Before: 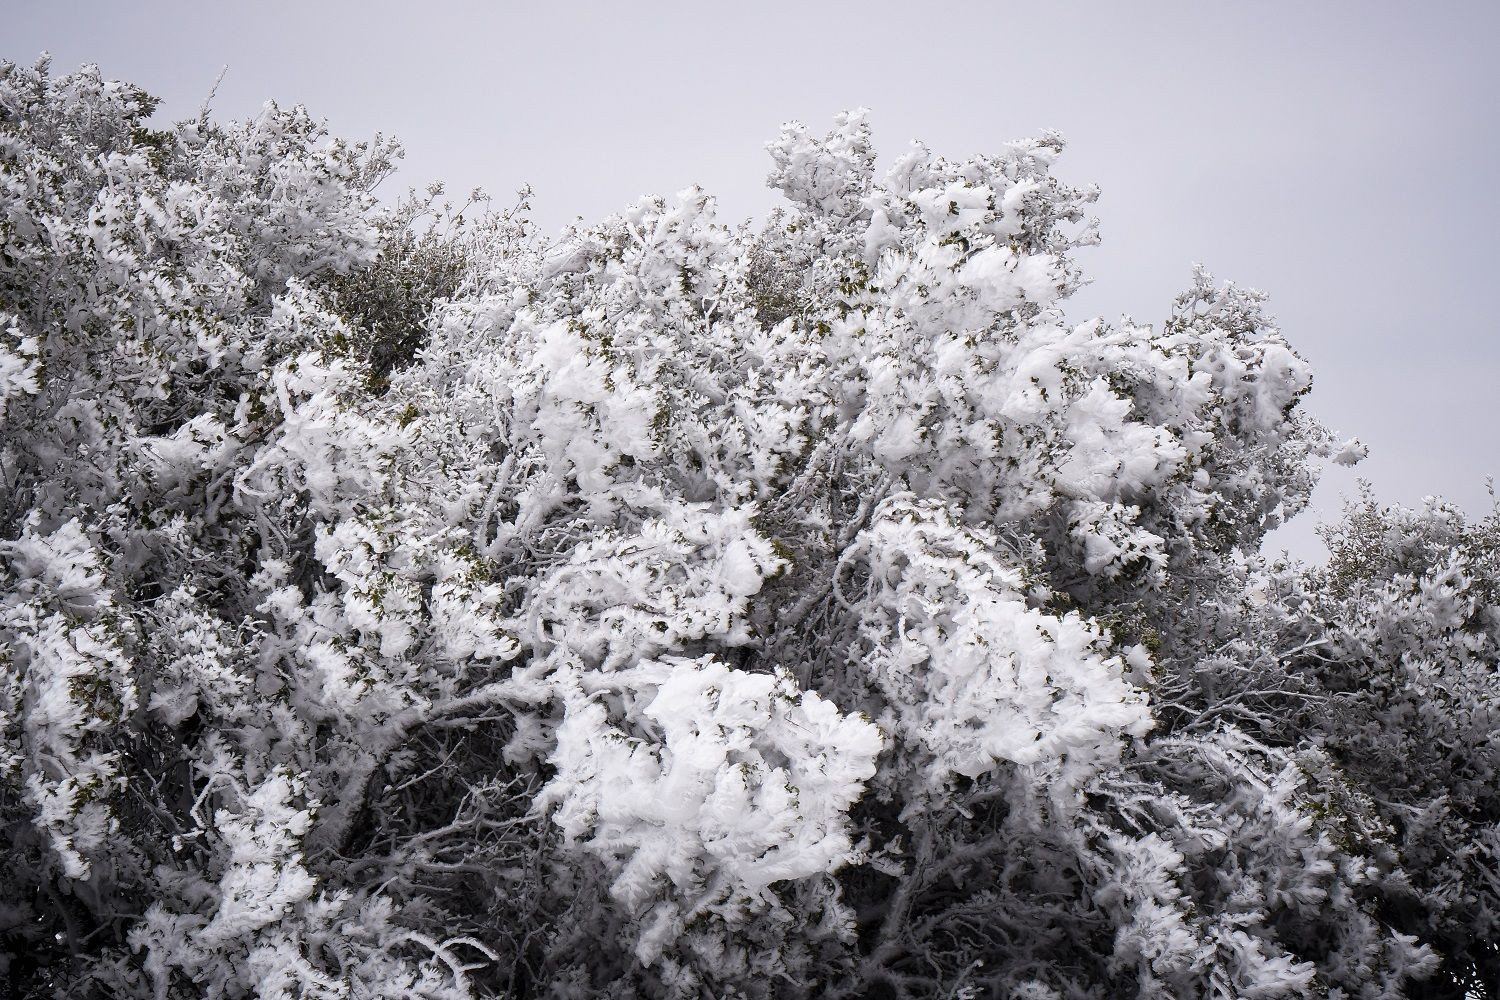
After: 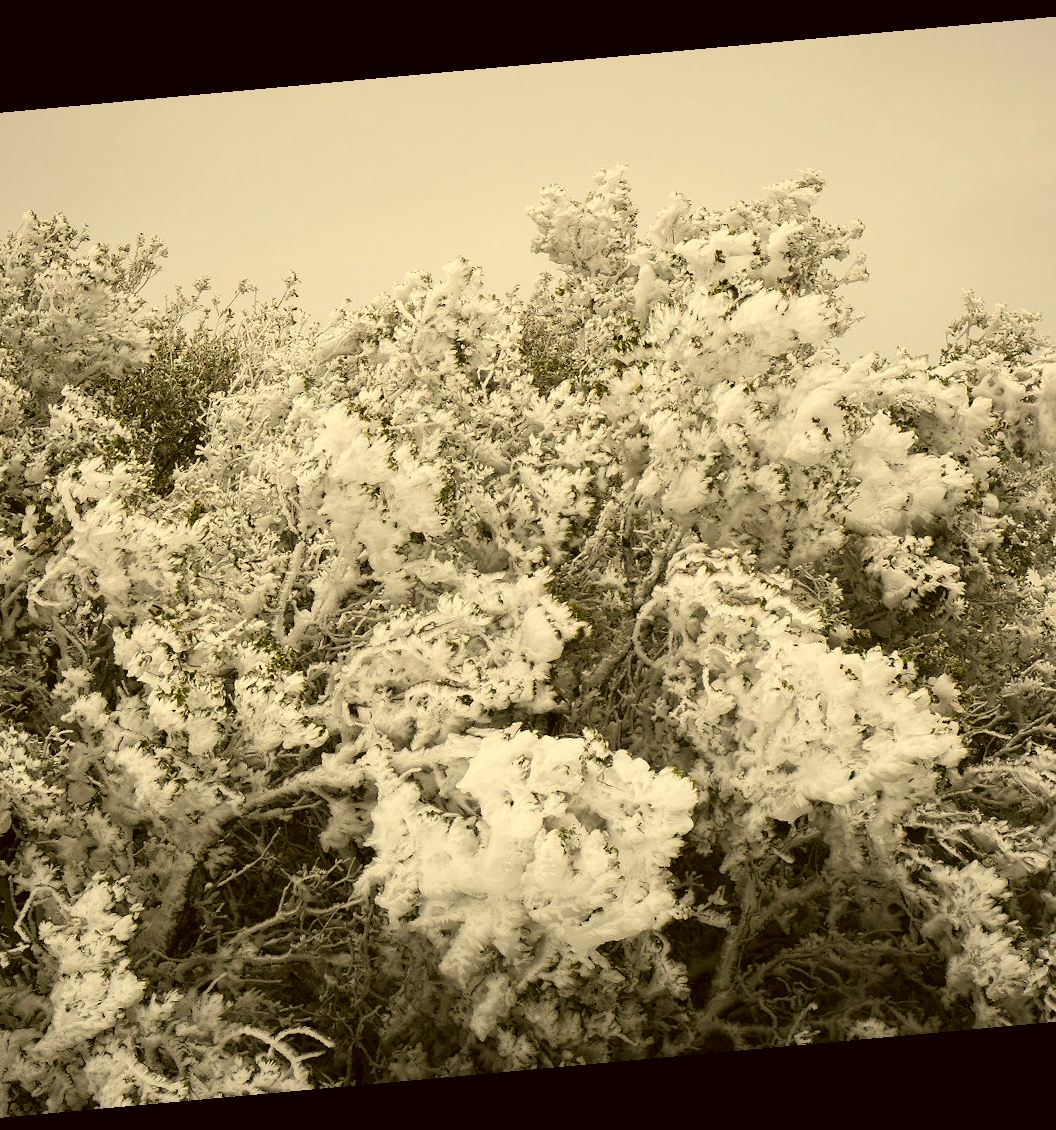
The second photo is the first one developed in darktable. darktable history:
crop and rotate: left 15.754%, right 17.579%
color correction: highlights a* 0.162, highlights b* 29.53, shadows a* -0.162, shadows b* 21.09
rotate and perspective: rotation -5.2°, automatic cropping off
velvia: strength 10%
